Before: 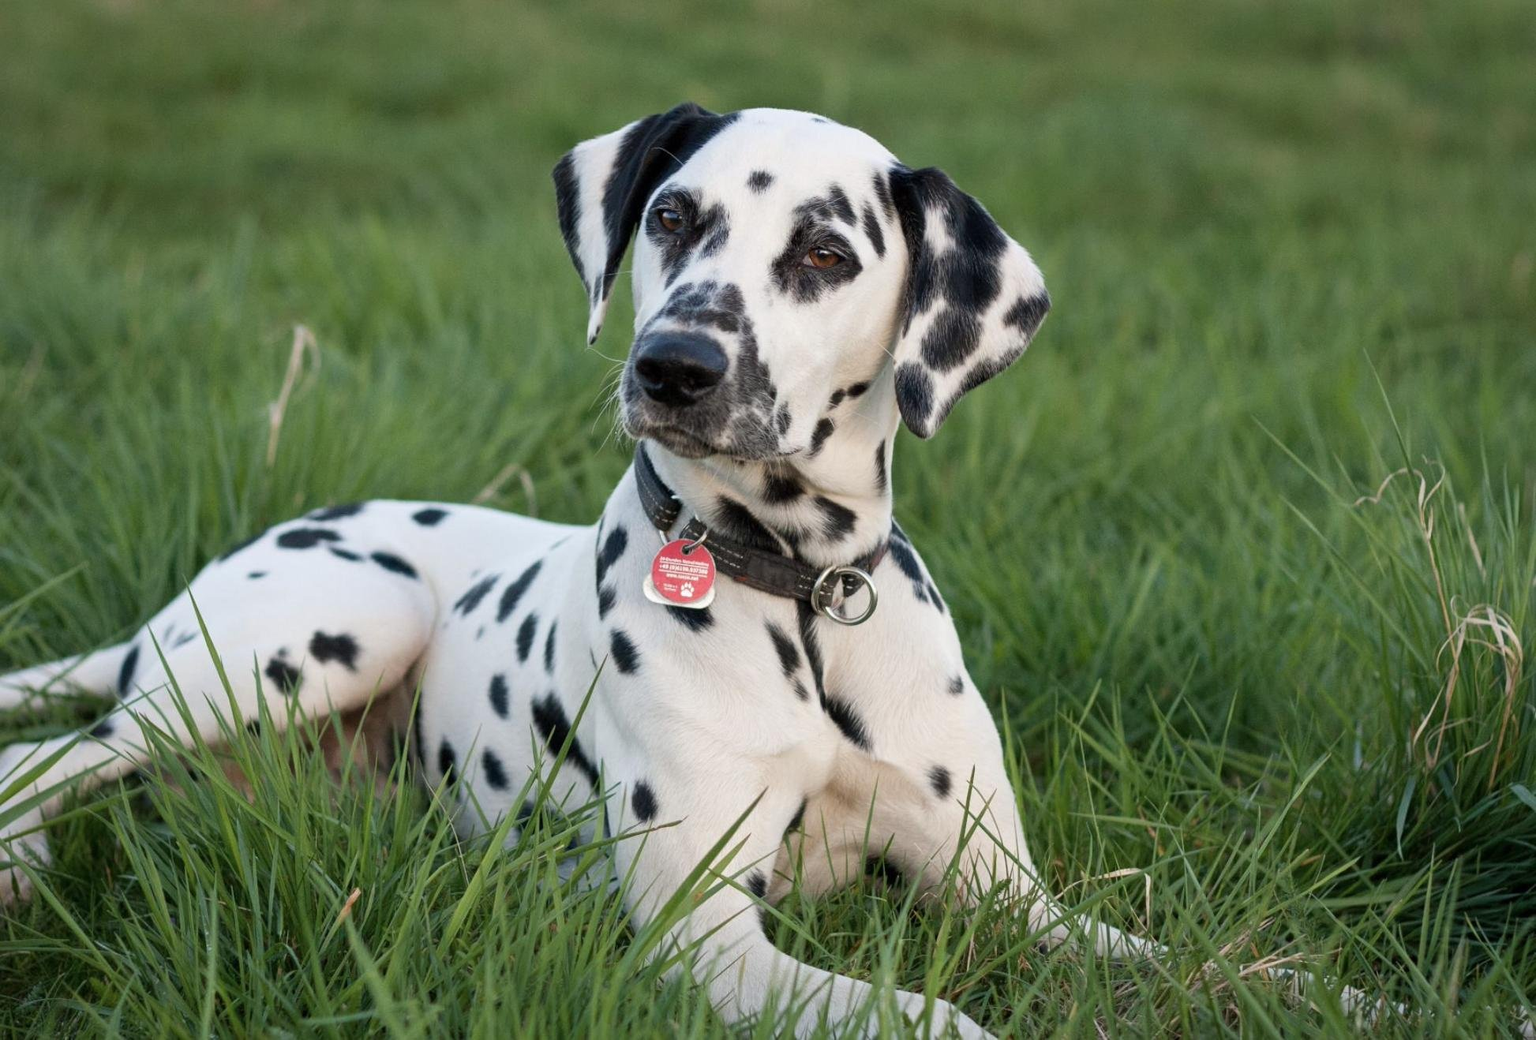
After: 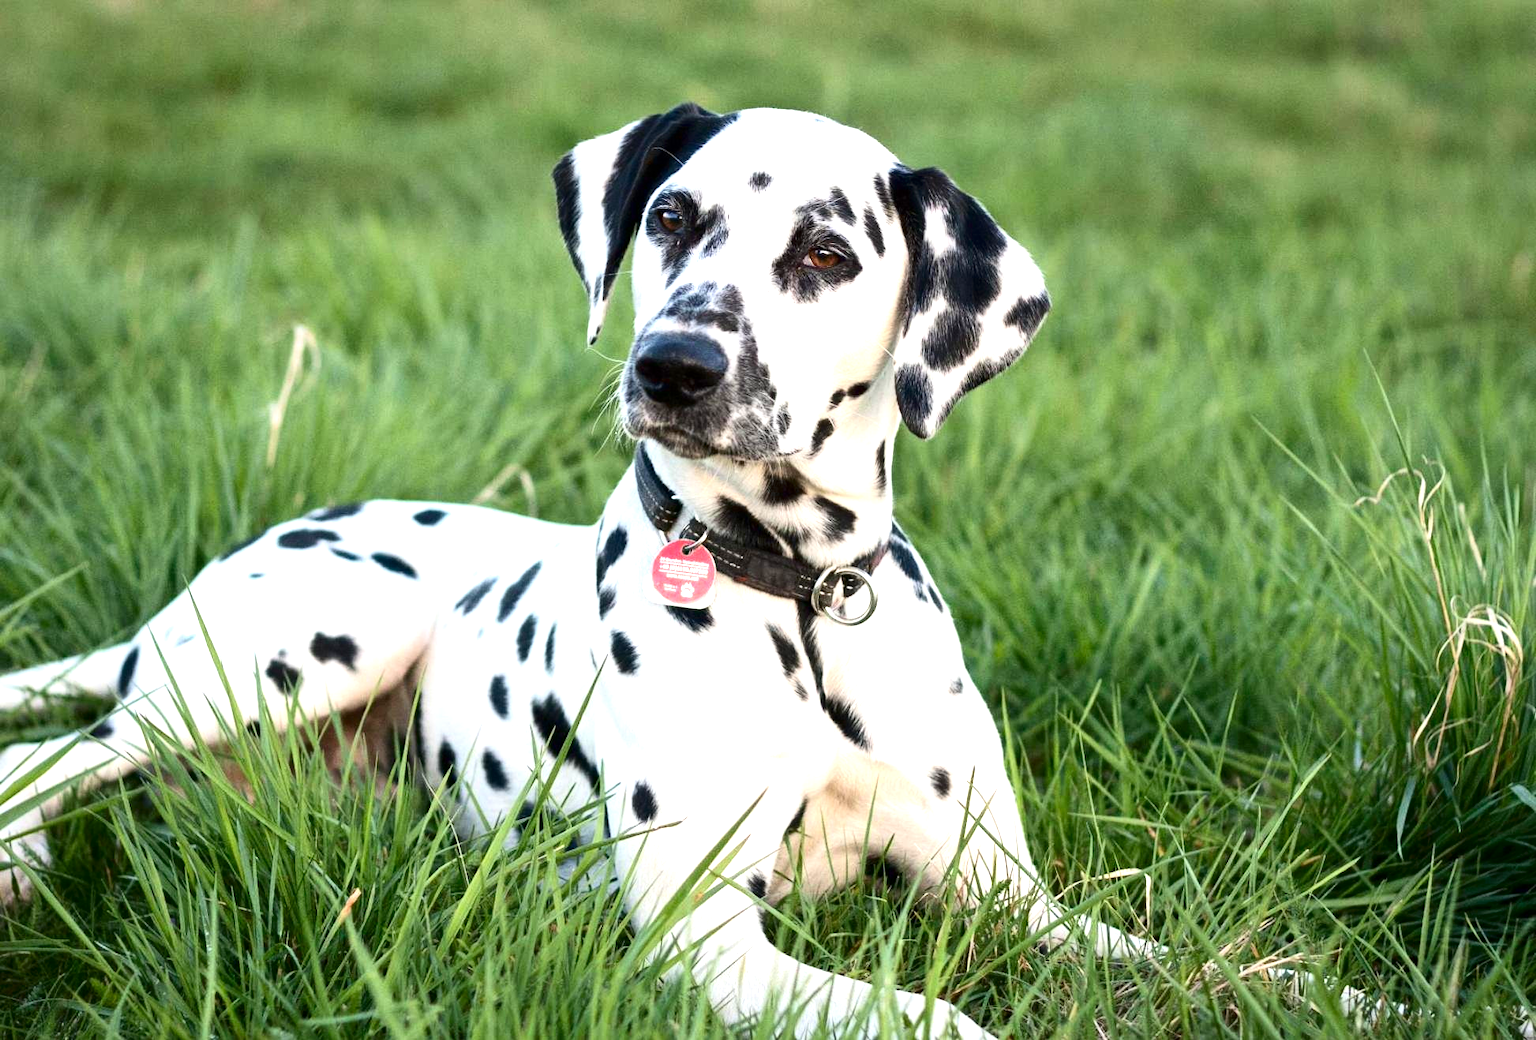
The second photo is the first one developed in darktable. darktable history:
contrast brightness saturation: contrast 0.2, brightness -0.11, saturation 0.1
rgb levels: preserve colors max RGB
exposure: black level correction 0, exposure 1.2 EV, compensate exposure bias true, compensate highlight preservation false
